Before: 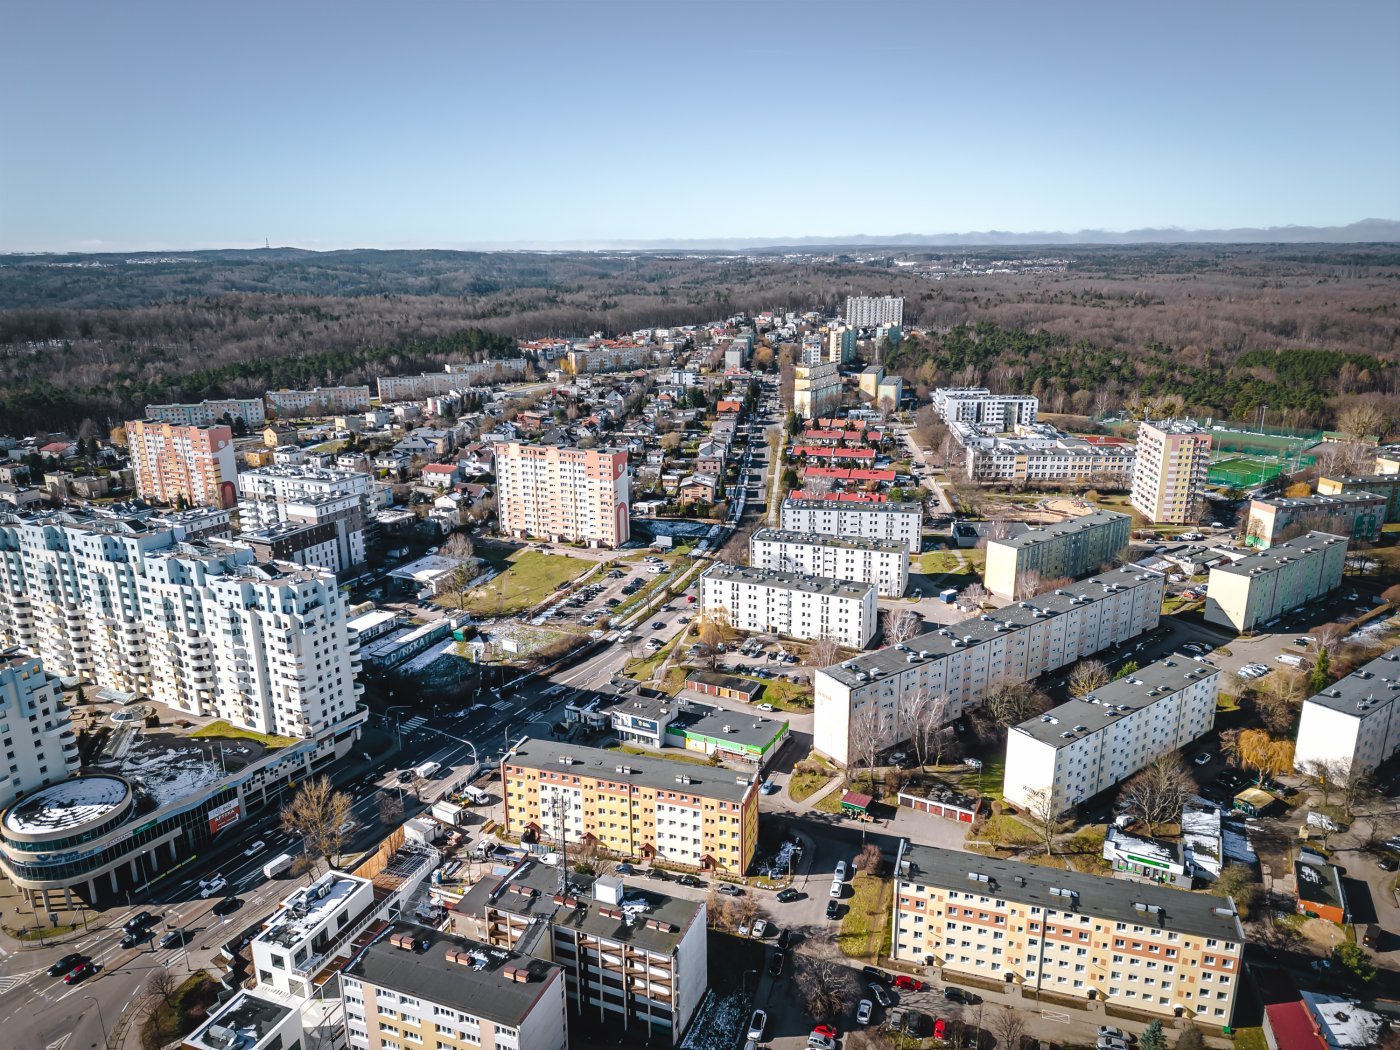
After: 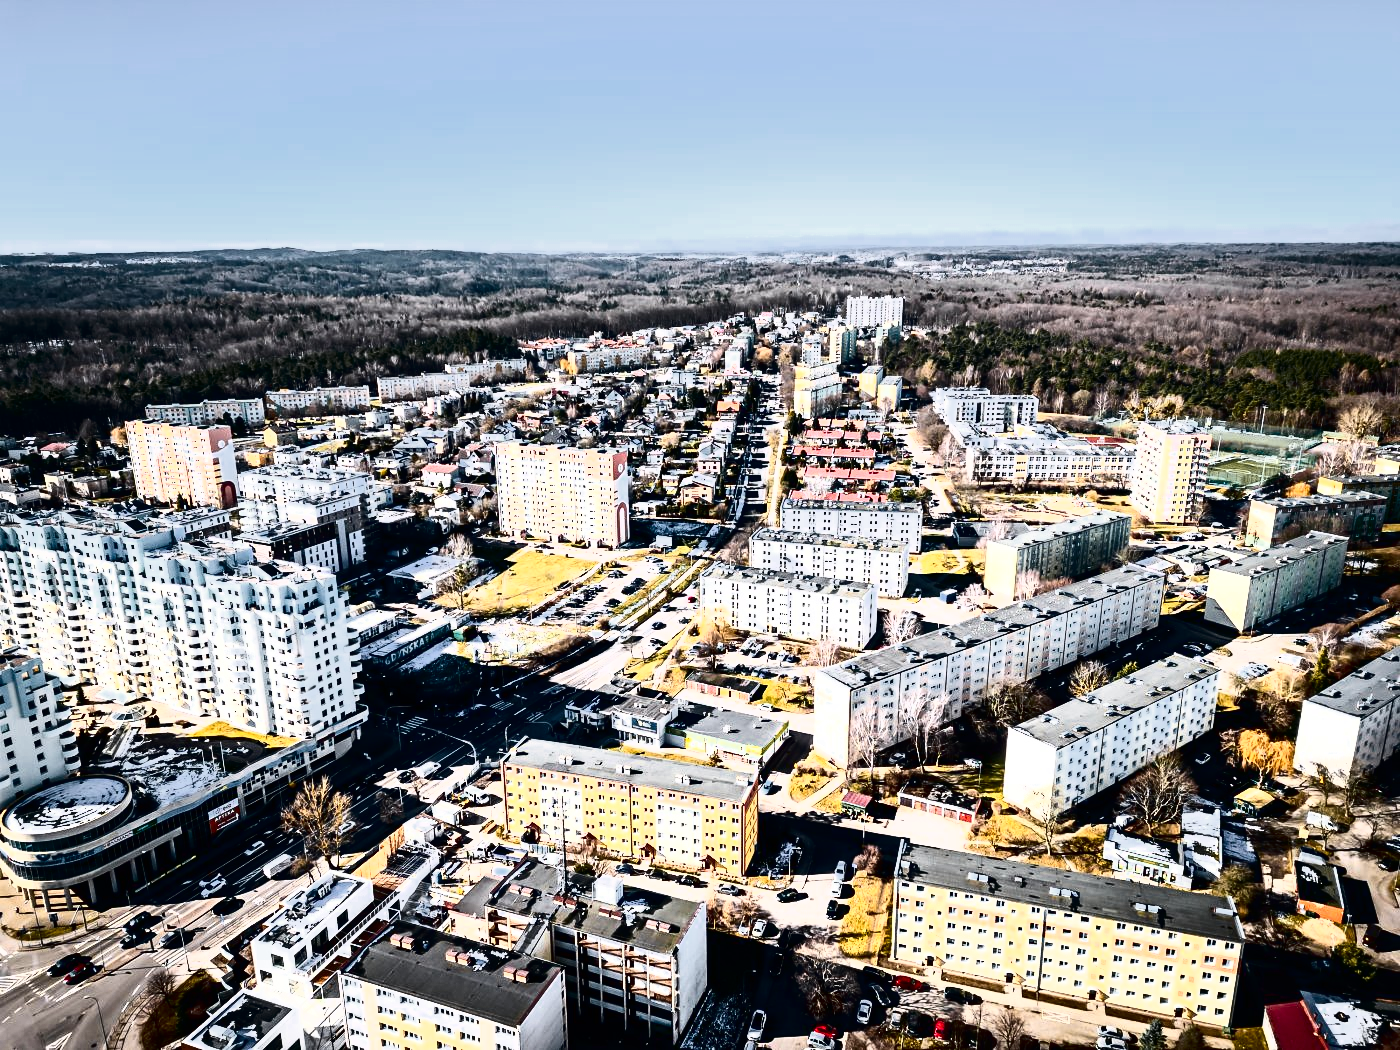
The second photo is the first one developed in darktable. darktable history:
color zones: curves: ch0 [(0, 0.499) (0.143, 0.5) (0.286, 0.5) (0.429, 0.476) (0.571, 0.284) (0.714, 0.243) (0.857, 0.449) (1, 0.499)]; ch1 [(0, 0.532) (0.143, 0.645) (0.286, 0.696) (0.429, 0.211) (0.571, 0.504) (0.714, 0.493) (0.857, 0.495) (1, 0.532)]; ch2 [(0, 0.5) (0.143, 0.5) (0.286, 0.427) (0.429, 0.324) (0.571, 0.5) (0.714, 0.5) (0.857, 0.5) (1, 0.5)]
tone curve: curves: ch0 [(0, 0) (0.003, 0) (0.011, 0.001) (0.025, 0.003) (0.044, 0.003) (0.069, 0.006) (0.1, 0.009) (0.136, 0.014) (0.177, 0.029) (0.224, 0.061) (0.277, 0.127) (0.335, 0.218) (0.399, 0.38) (0.468, 0.588) (0.543, 0.809) (0.623, 0.947) (0.709, 0.987) (0.801, 0.99) (0.898, 0.99) (1, 1)], color space Lab, independent channels, preserve colors none
